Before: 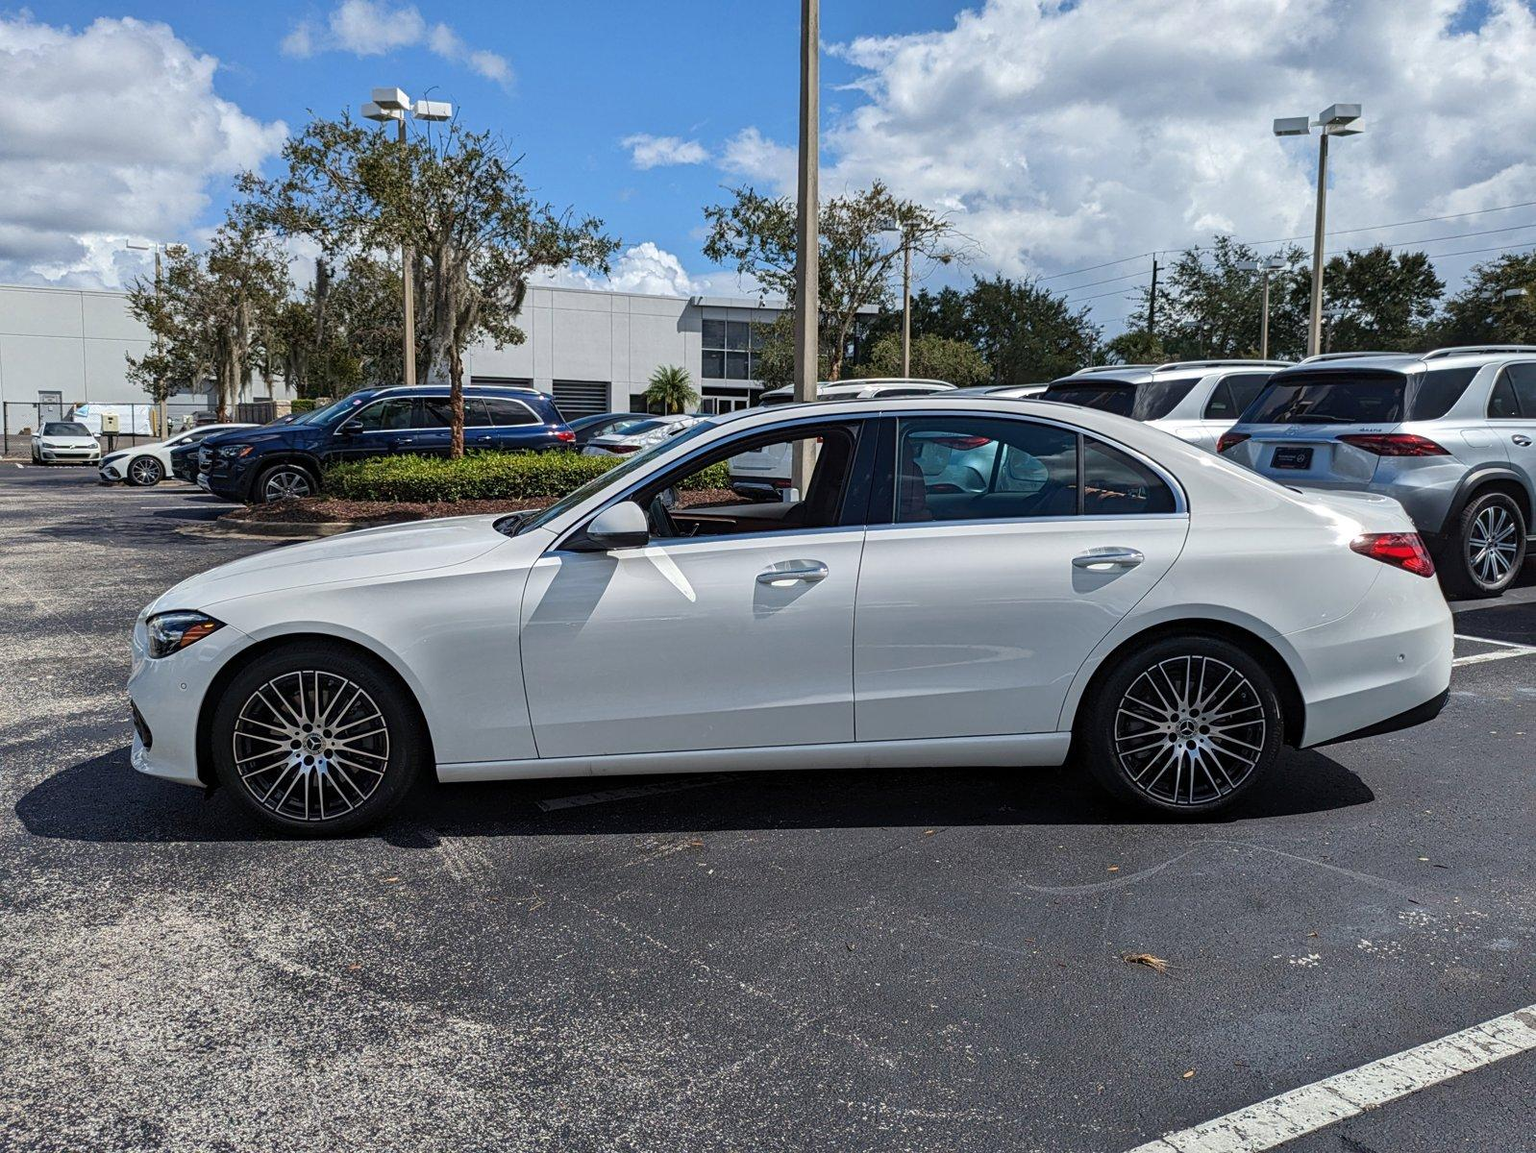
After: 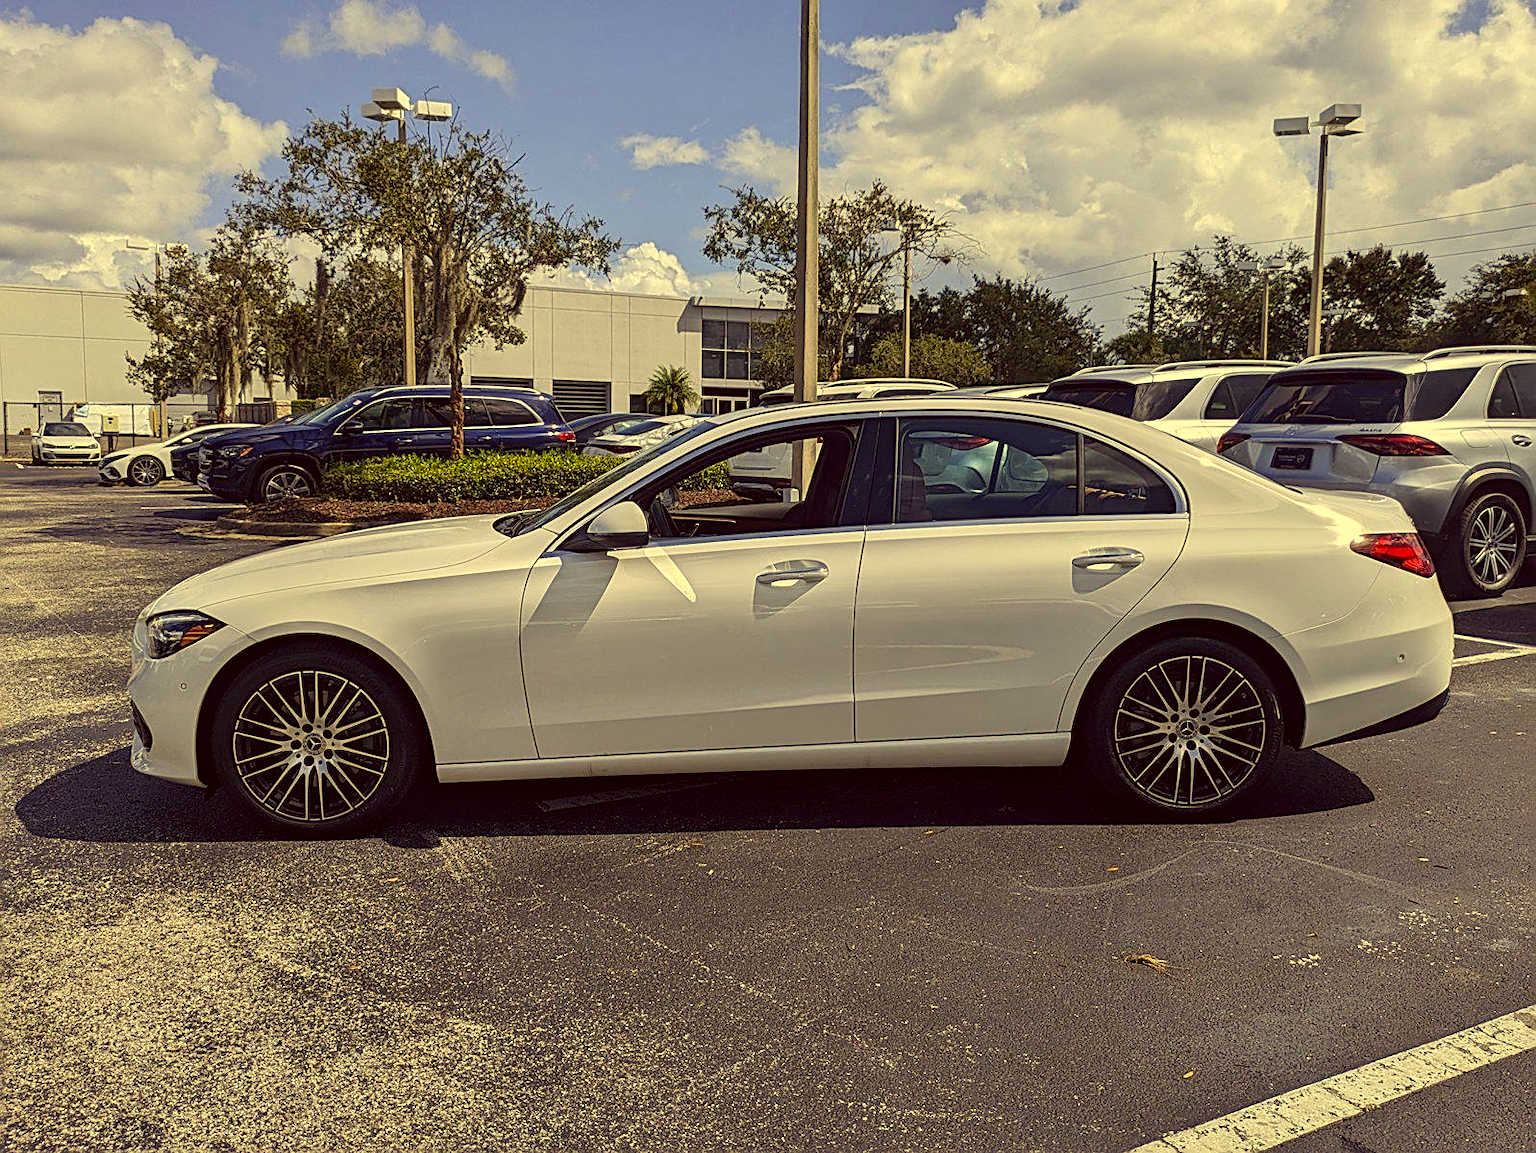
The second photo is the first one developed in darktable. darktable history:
color correction: highlights a* -0.48, highlights b* 39.9, shadows a* 9.77, shadows b* -0.169
base curve: preserve colors none
sharpen: on, module defaults
